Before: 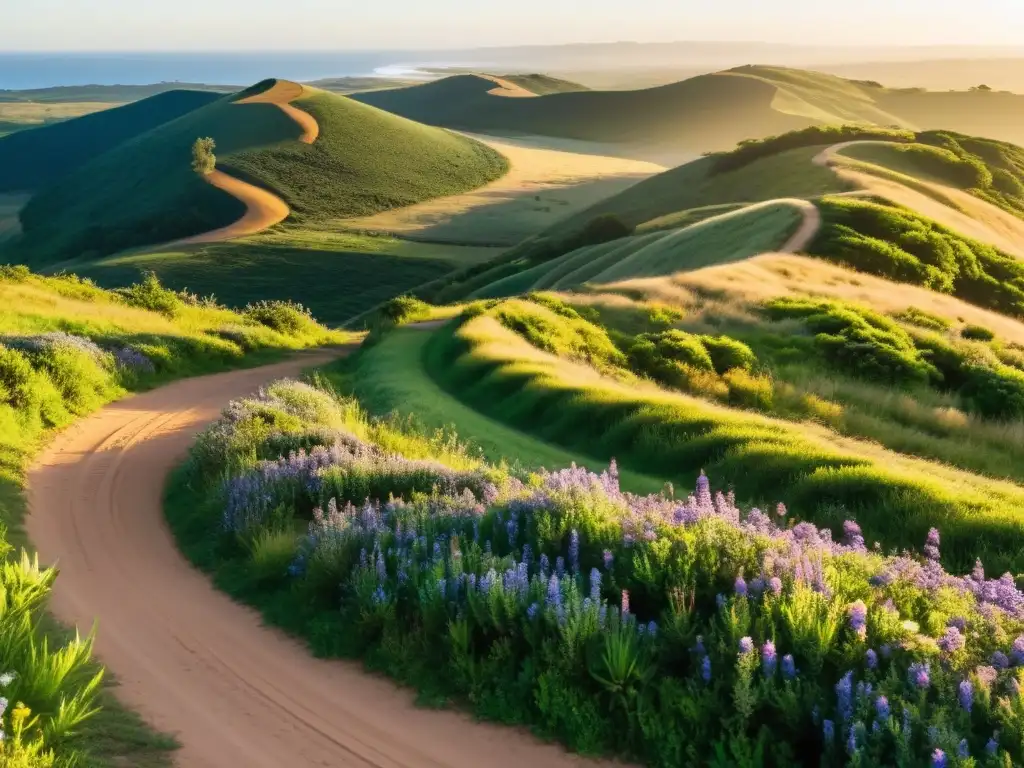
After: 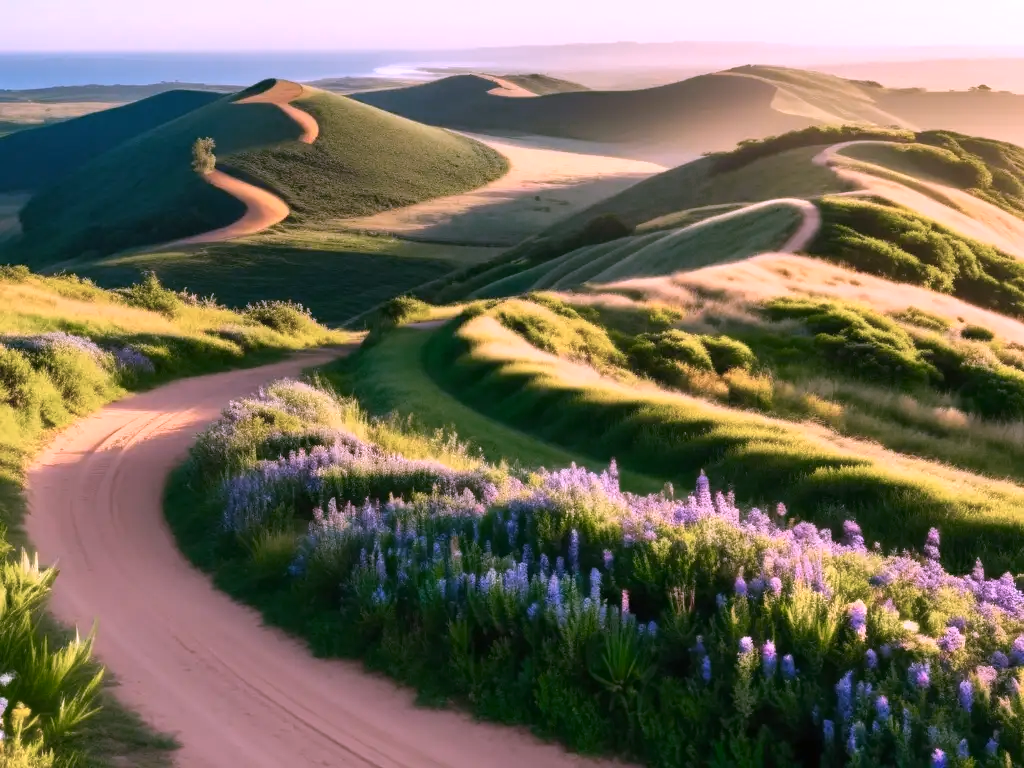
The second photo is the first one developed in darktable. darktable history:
color zones: curves: ch0 [(0.25, 0.5) (0.347, 0.092) (0.75, 0.5)]; ch1 [(0.25, 0.5) (0.33, 0.51) (0.75, 0.5)]
color correction: highlights a* 15.46, highlights b* -20.56
